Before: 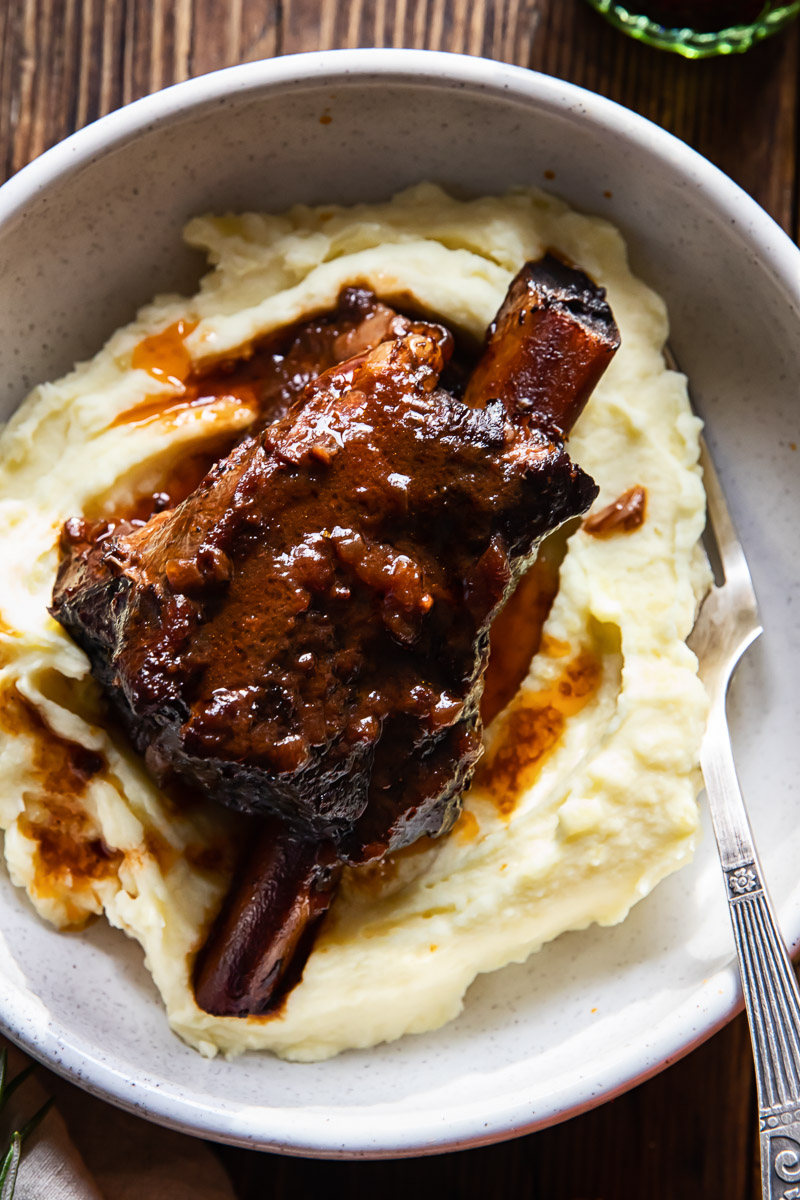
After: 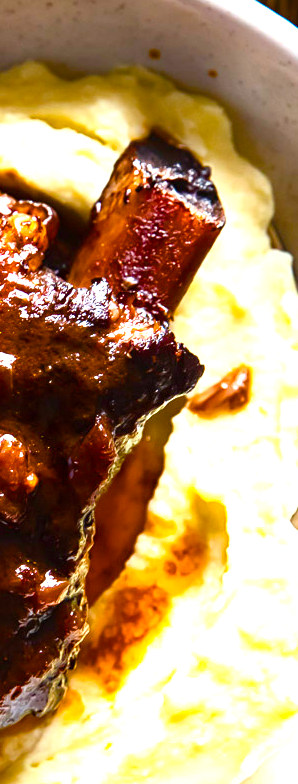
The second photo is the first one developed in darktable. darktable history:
crop and rotate: left 49.617%, top 10.112%, right 13.117%, bottom 24.545%
contrast brightness saturation: contrast 0.096, brightness 0.017, saturation 0.025
exposure: black level correction 0, exposure 1.095 EV, compensate highlight preservation false
color balance rgb: perceptual saturation grading › global saturation 20%, perceptual saturation grading › highlights -25.045%, perceptual saturation grading › shadows 49.486%, global vibrance 41.783%
